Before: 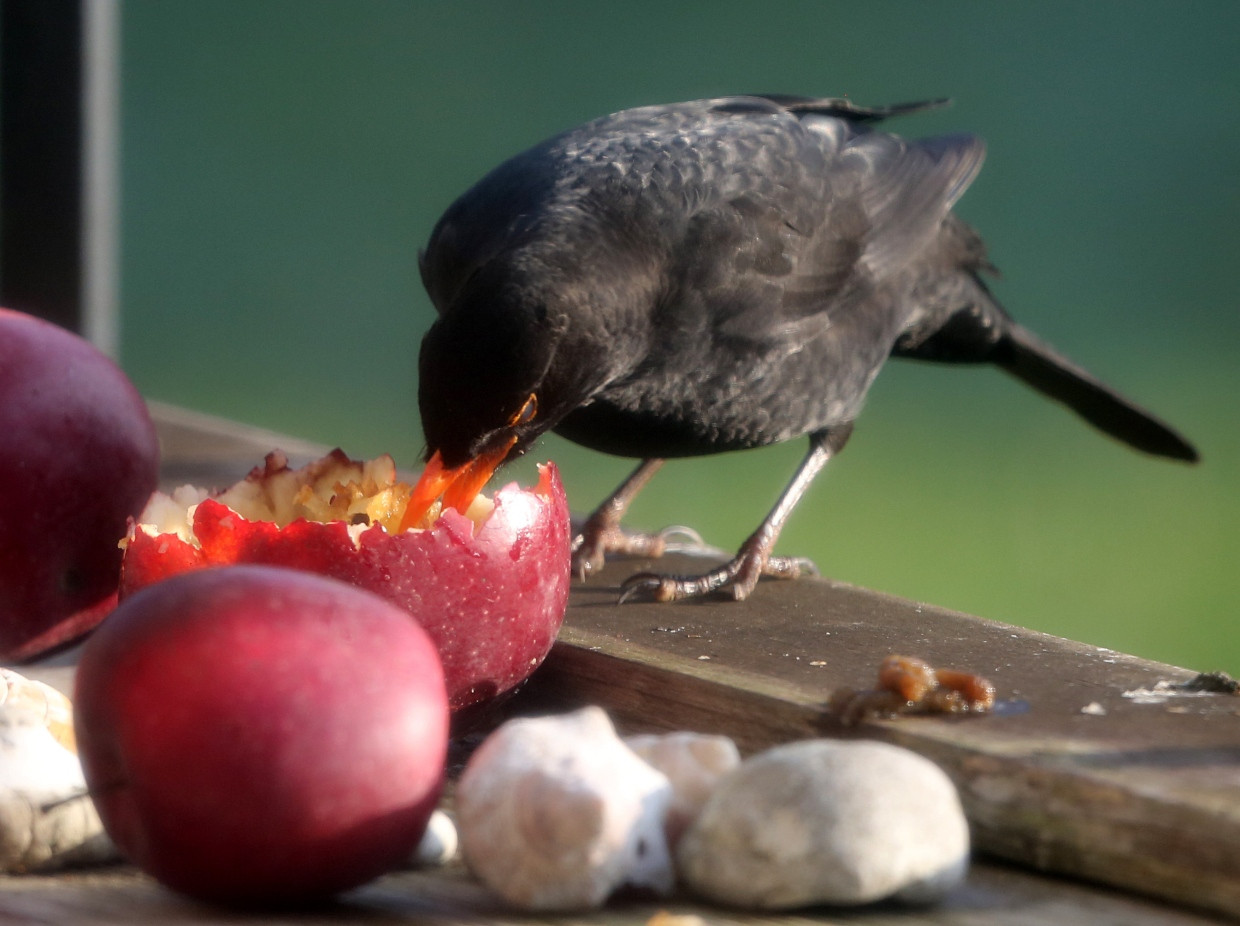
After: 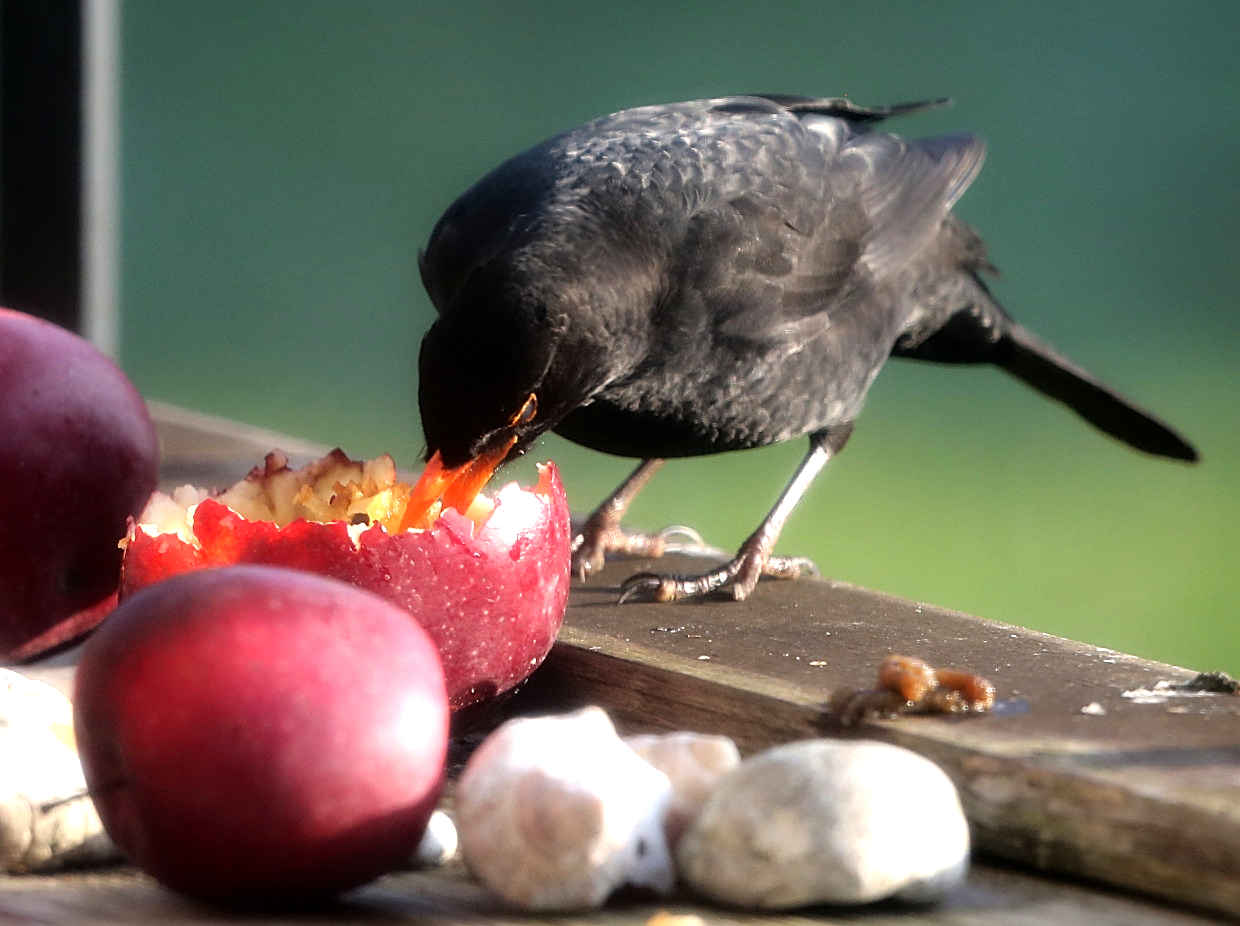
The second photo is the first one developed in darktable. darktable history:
sharpen: on, module defaults
tone equalizer: -8 EV -0.744 EV, -7 EV -0.679 EV, -6 EV -0.563 EV, -5 EV -0.41 EV, -3 EV 0.394 EV, -2 EV 0.6 EV, -1 EV 0.696 EV, +0 EV 0.772 EV
